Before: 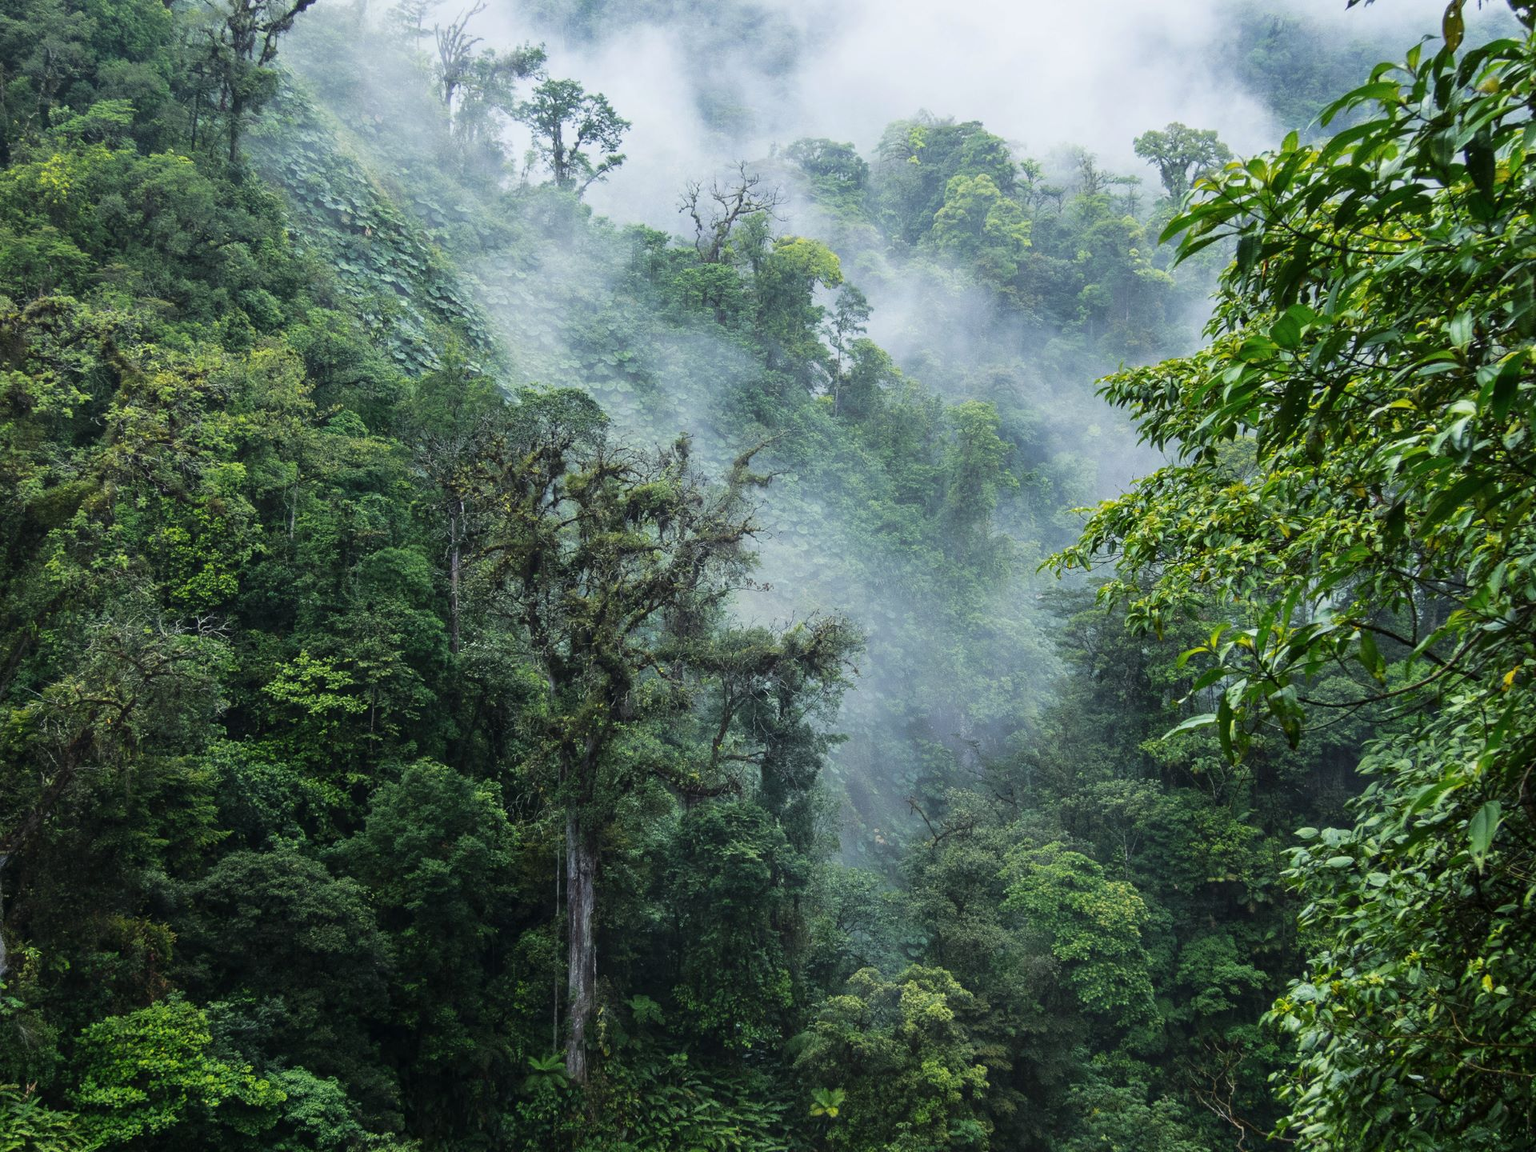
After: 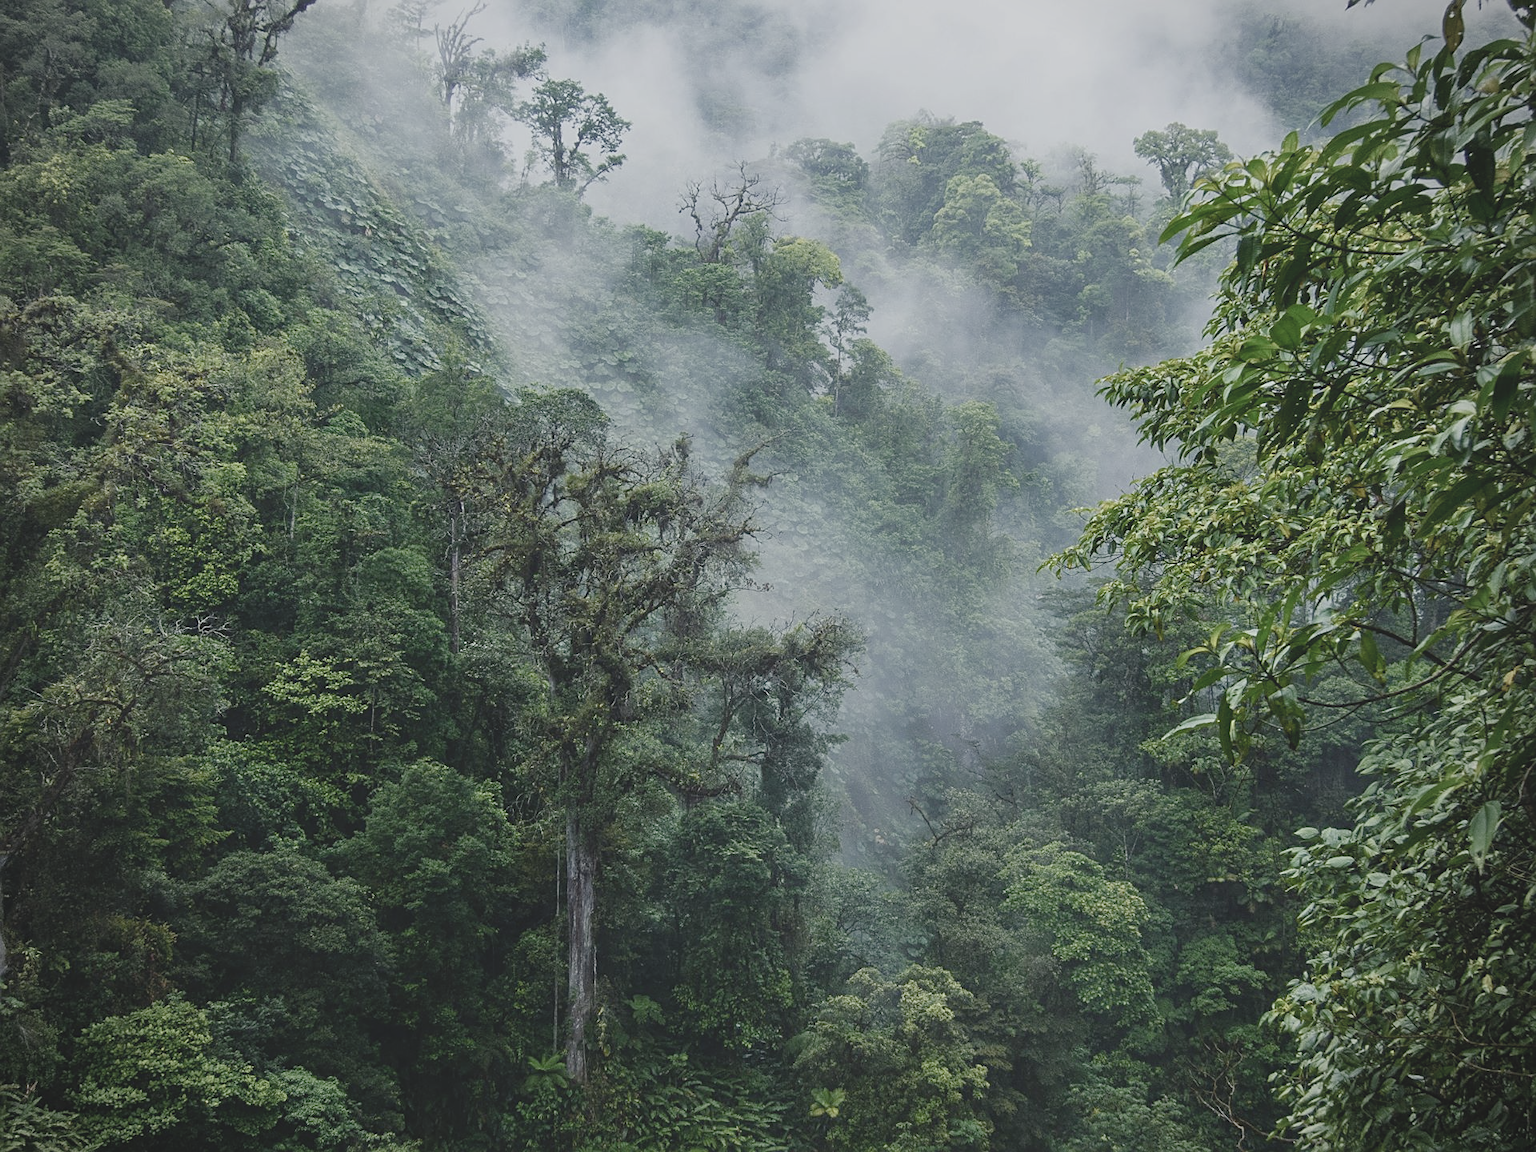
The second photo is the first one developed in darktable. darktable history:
color balance rgb: perceptual saturation grading › global saturation 20%, perceptual saturation grading › highlights -50.461%, perceptual saturation grading › shadows 30.48%
sharpen: on, module defaults
contrast brightness saturation: contrast -0.266, saturation -0.432
vignetting: fall-off radius 61.07%
